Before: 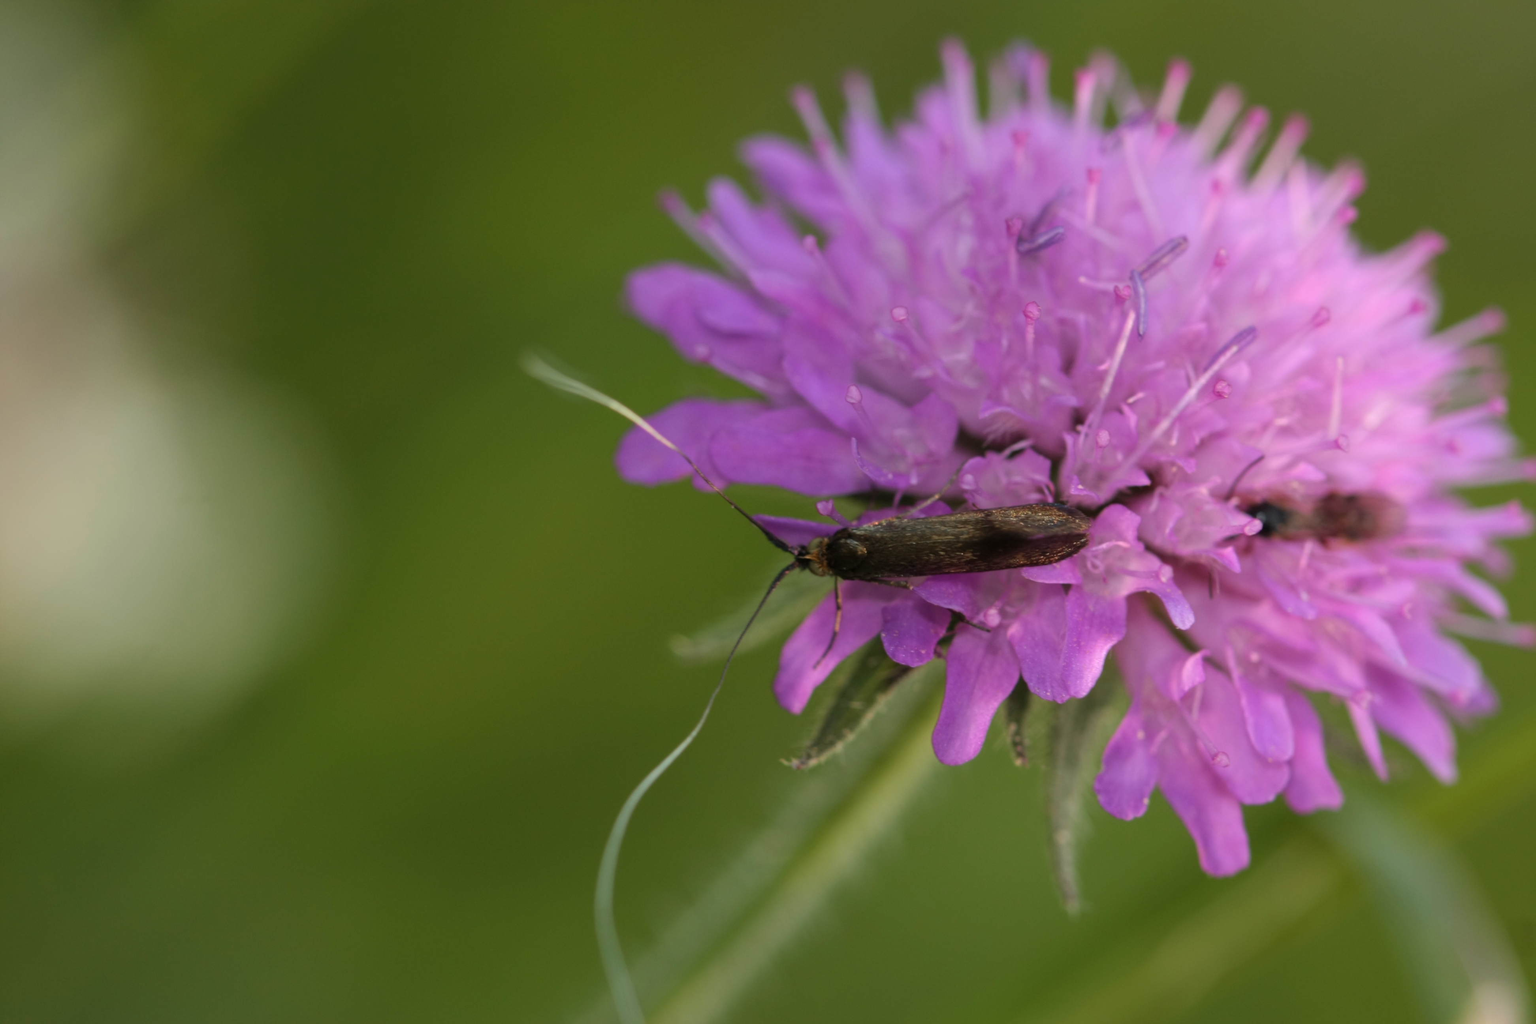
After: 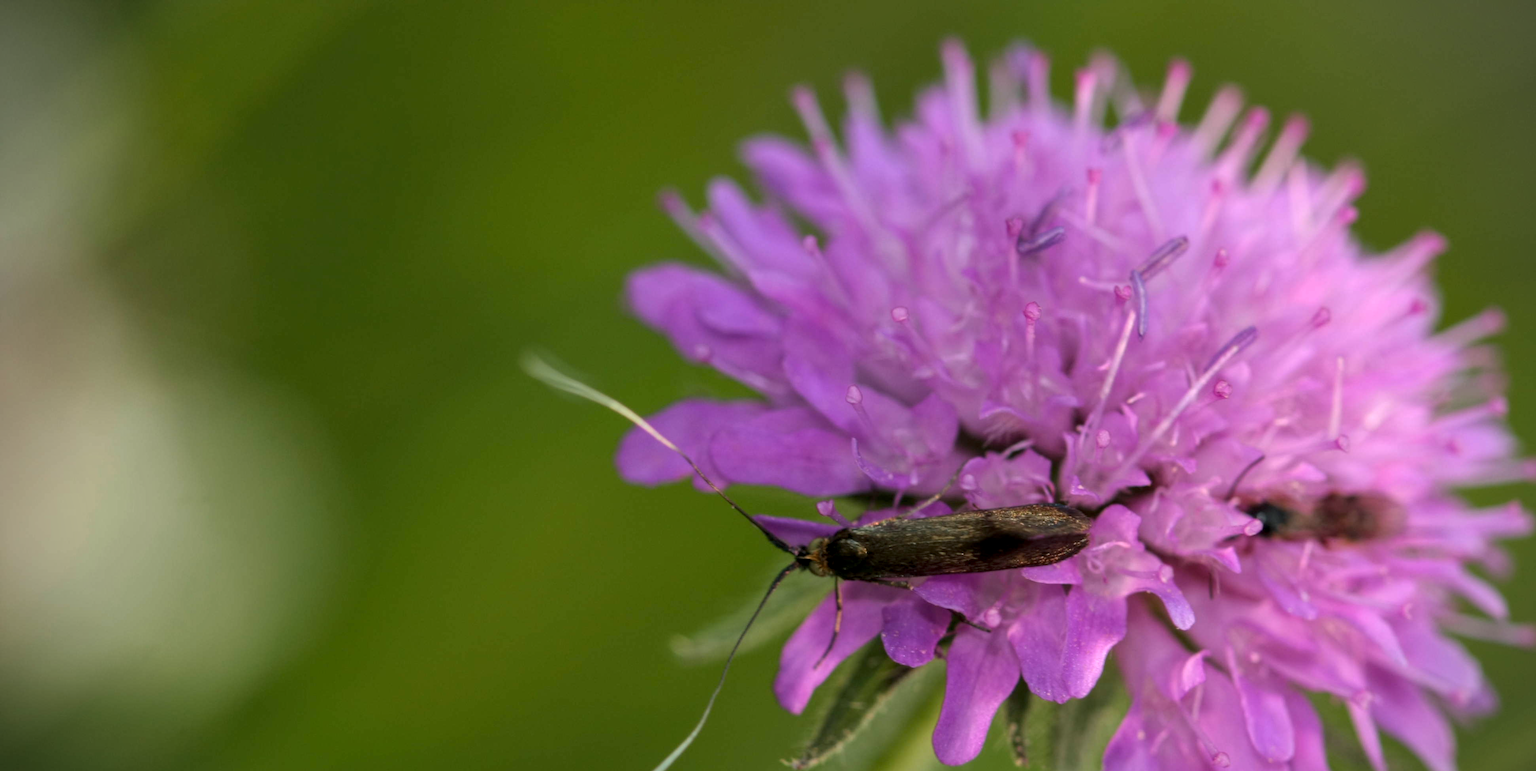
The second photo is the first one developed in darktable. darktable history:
shadows and highlights: shadows 29.52, highlights -30.47, low approximation 0.01, soften with gaussian
color balance rgb: shadows lift › chroma 2.02%, shadows lift › hue 135.25°, perceptual saturation grading › global saturation 3.975%, global vibrance 20%
vignetting: fall-off start 89.36%, fall-off radius 42.91%, width/height ratio 1.159
local contrast: on, module defaults
crop: bottom 24.646%
